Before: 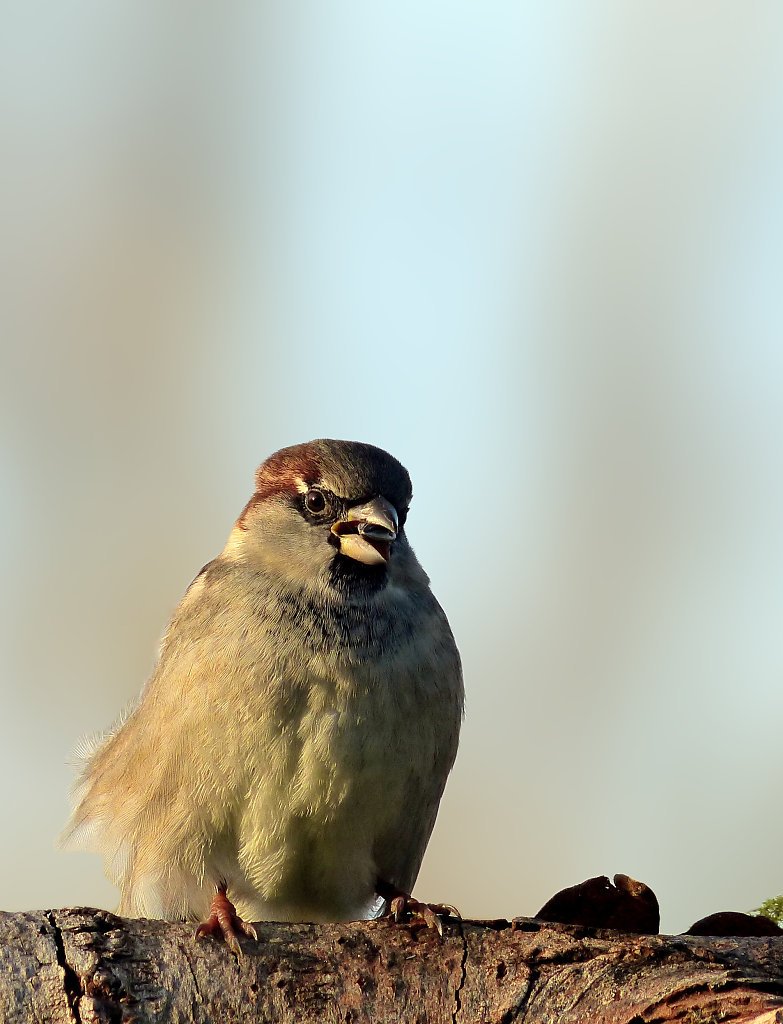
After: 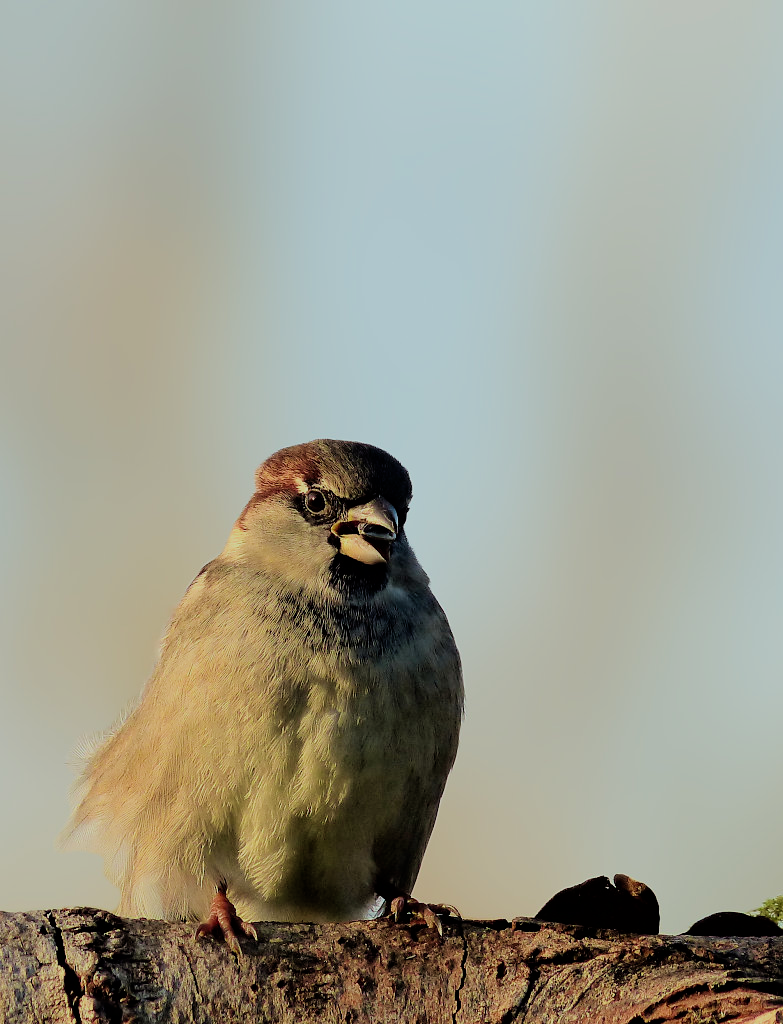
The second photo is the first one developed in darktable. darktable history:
velvia: on, module defaults
filmic rgb: black relative exposure -6.98 EV, white relative exposure 5.63 EV, hardness 2.86
